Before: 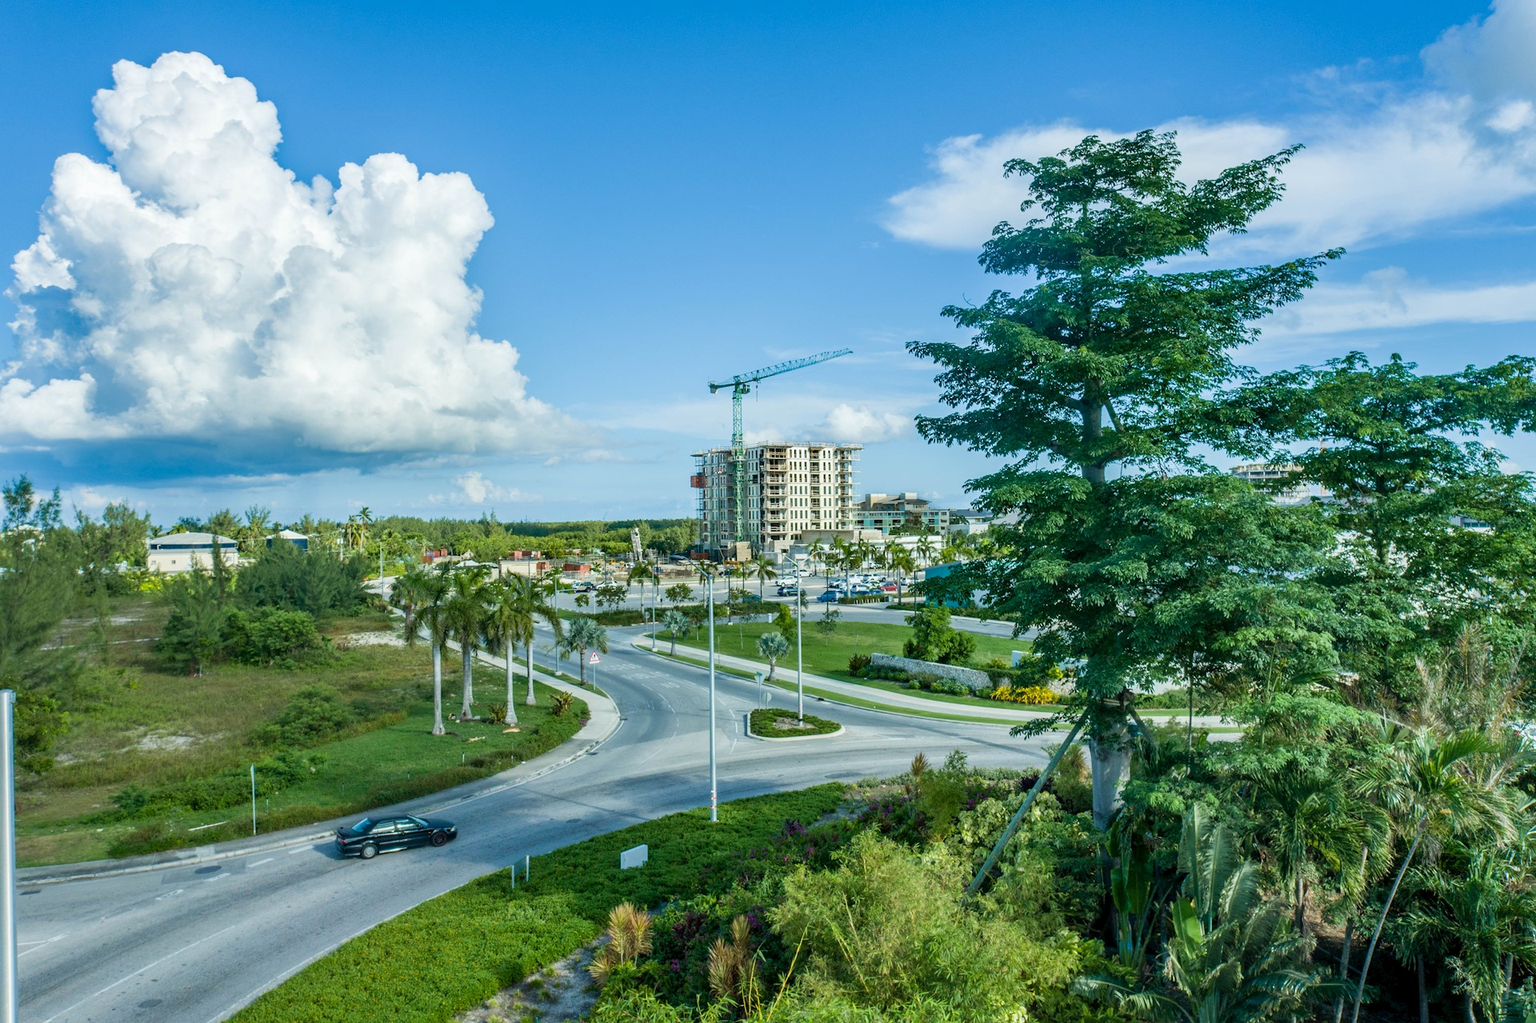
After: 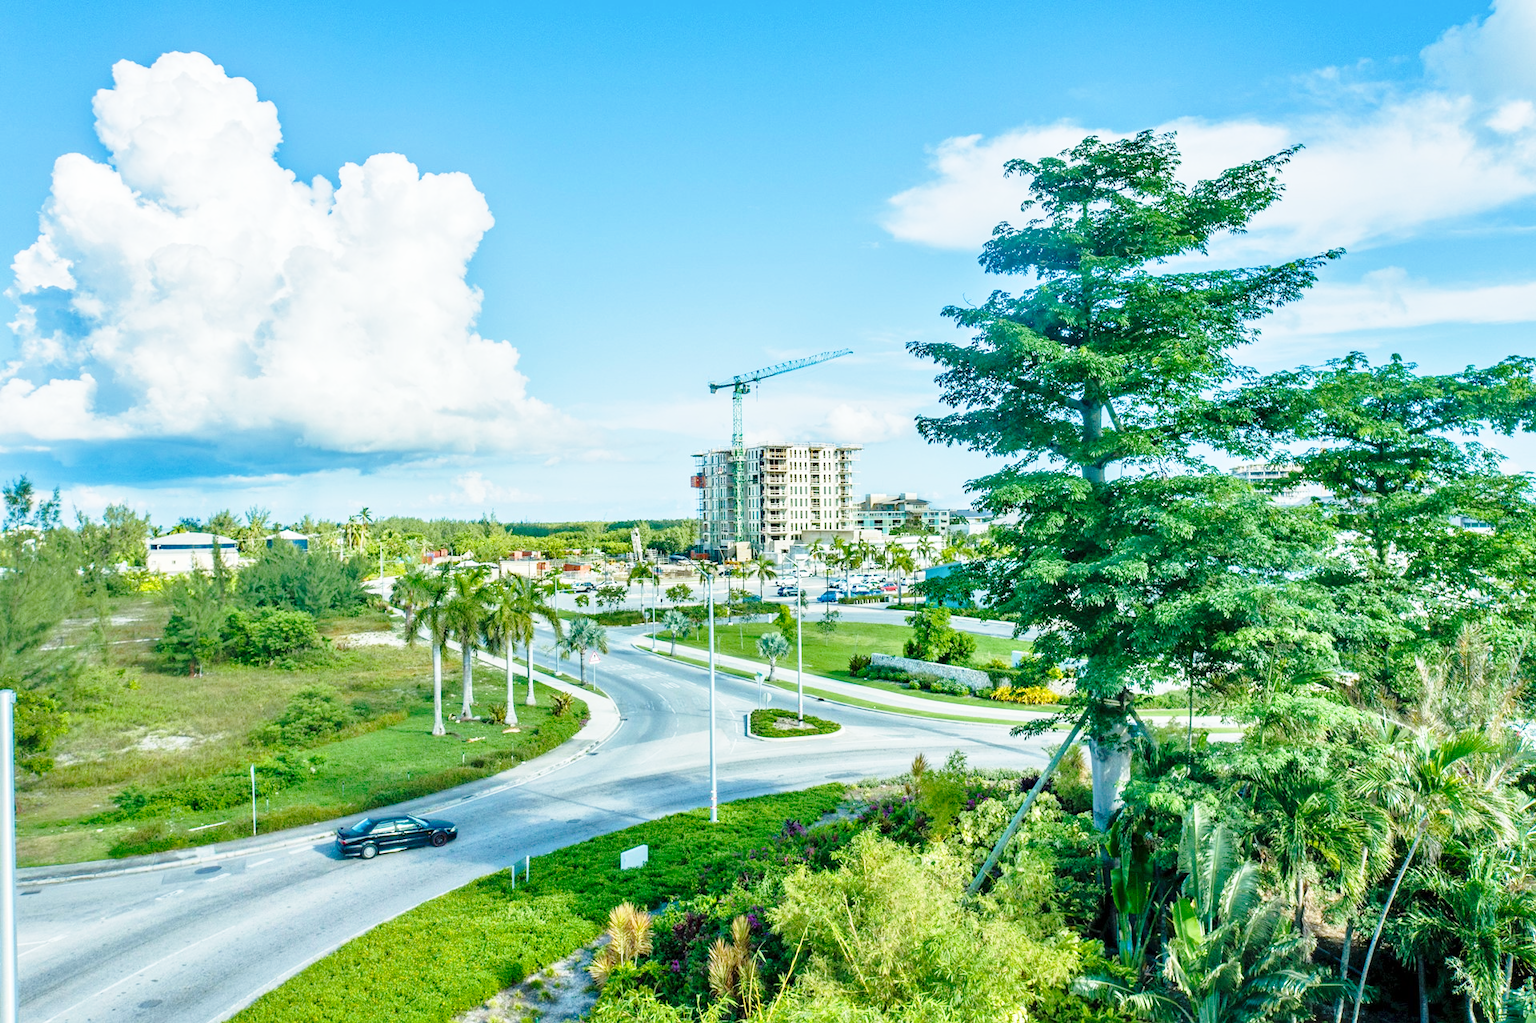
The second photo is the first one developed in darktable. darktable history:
tone equalizer: -8 EV 1 EV, -7 EV 1 EV, -6 EV 1 EV, -5 EV 1 EV, -4 EV 1 EV, -3 EV 0.75 EV, -2 EV 0.5 EV, -1 EV 0.25 EV
base curve: curves: ch0 [(0, 0) (0.028, 0.03) (0.121, 0.232) (0.46, 0.748) (0.859, 0.968) (1, 1)], preserve colors none
